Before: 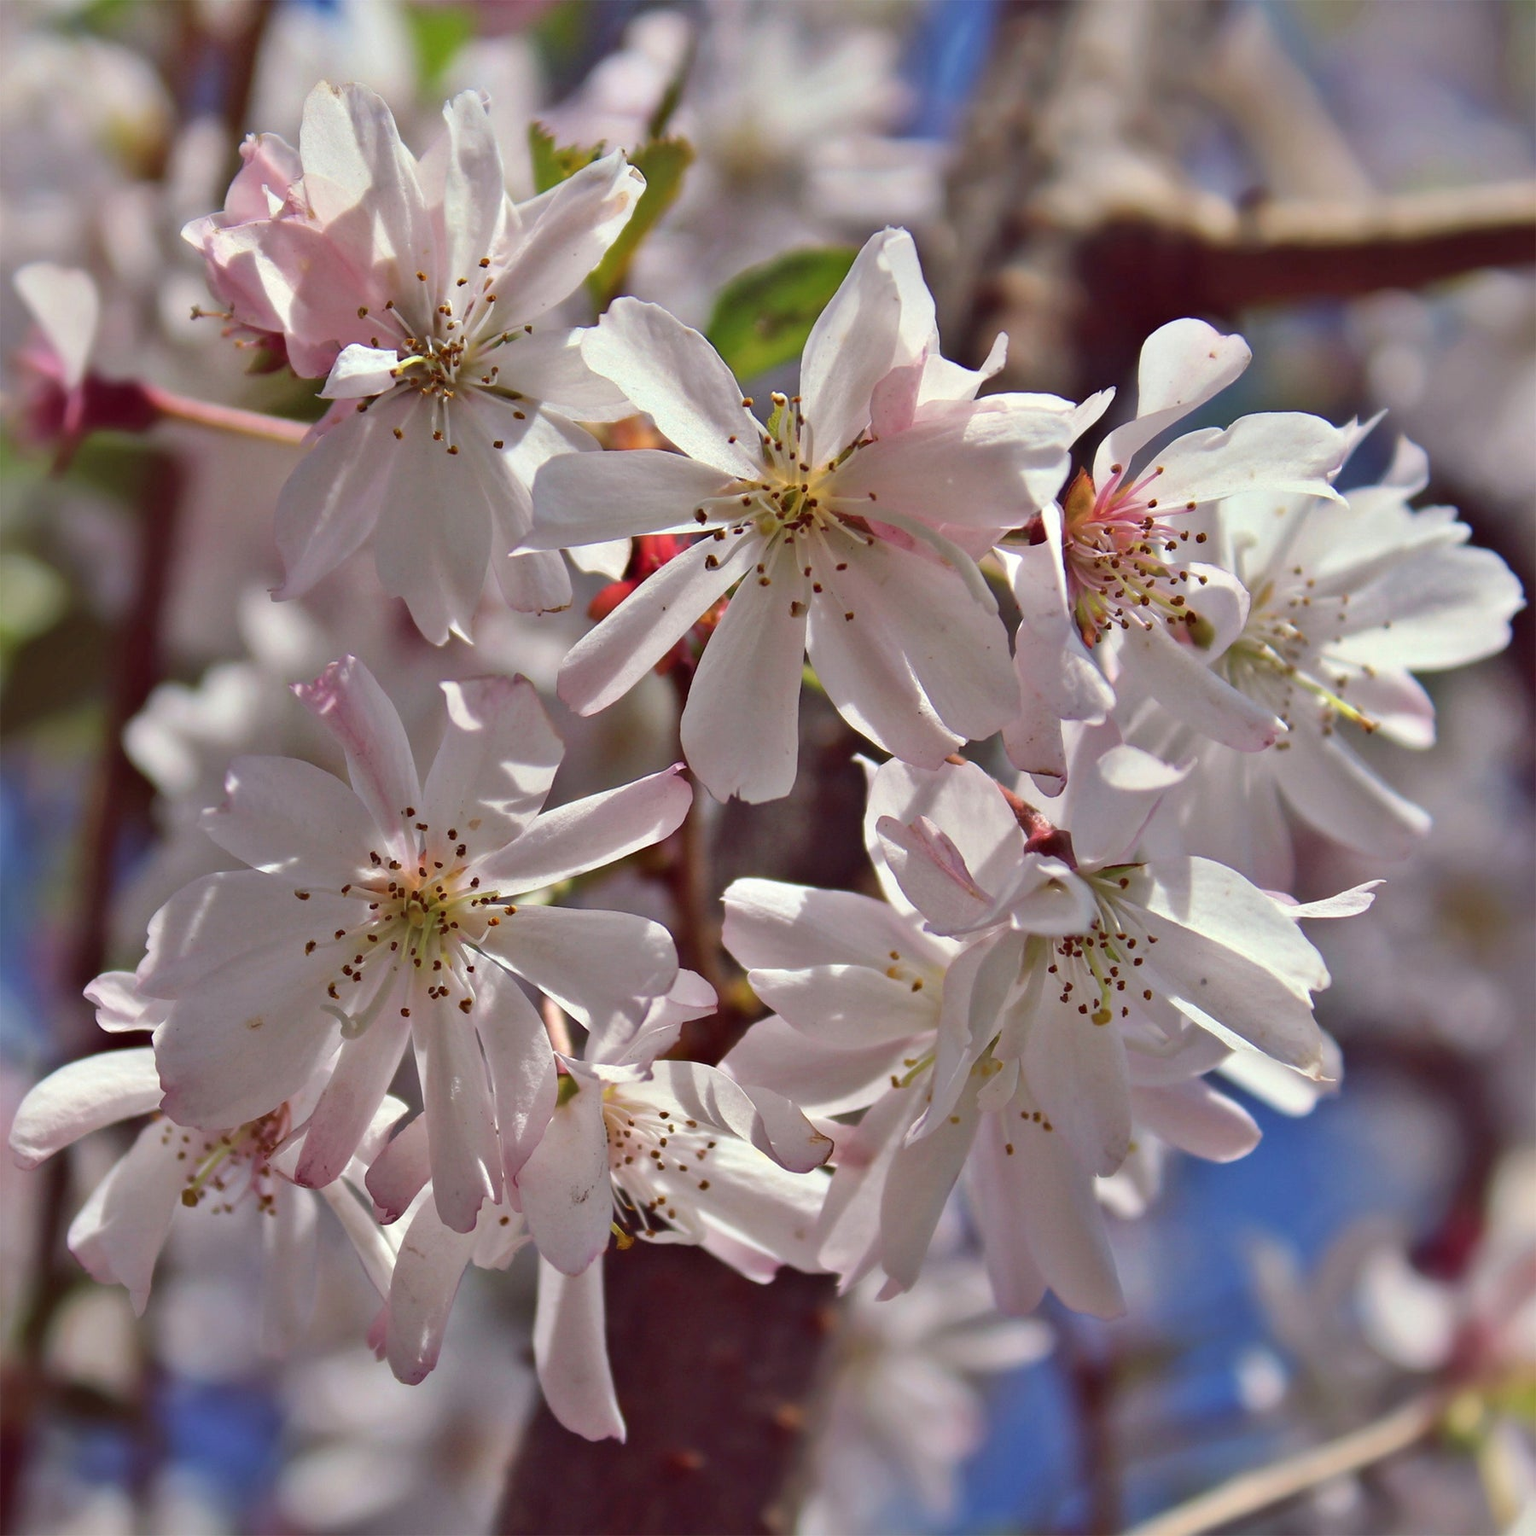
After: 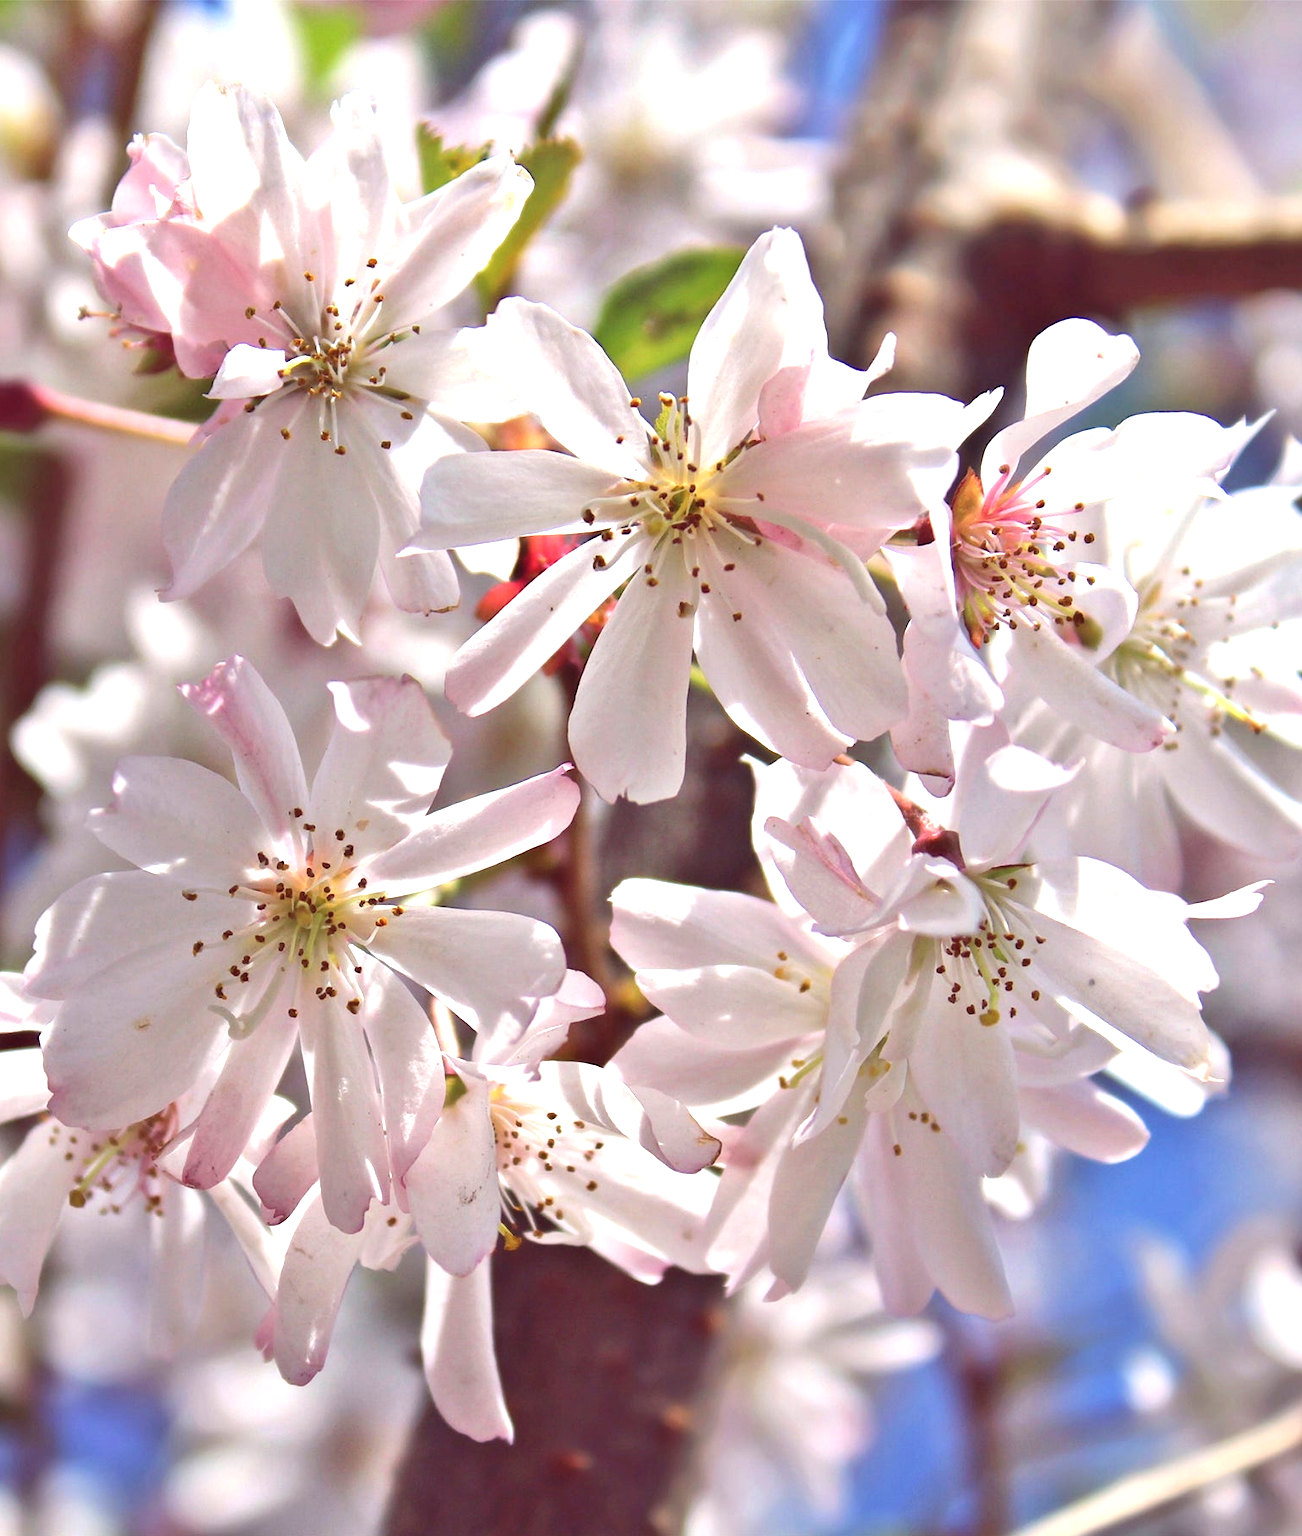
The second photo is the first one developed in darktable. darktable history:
exposure: black level correction -0.002, exposure 1.112 EV, compensate highlight preservation false
crop: left 7.381%, right 7.816%
